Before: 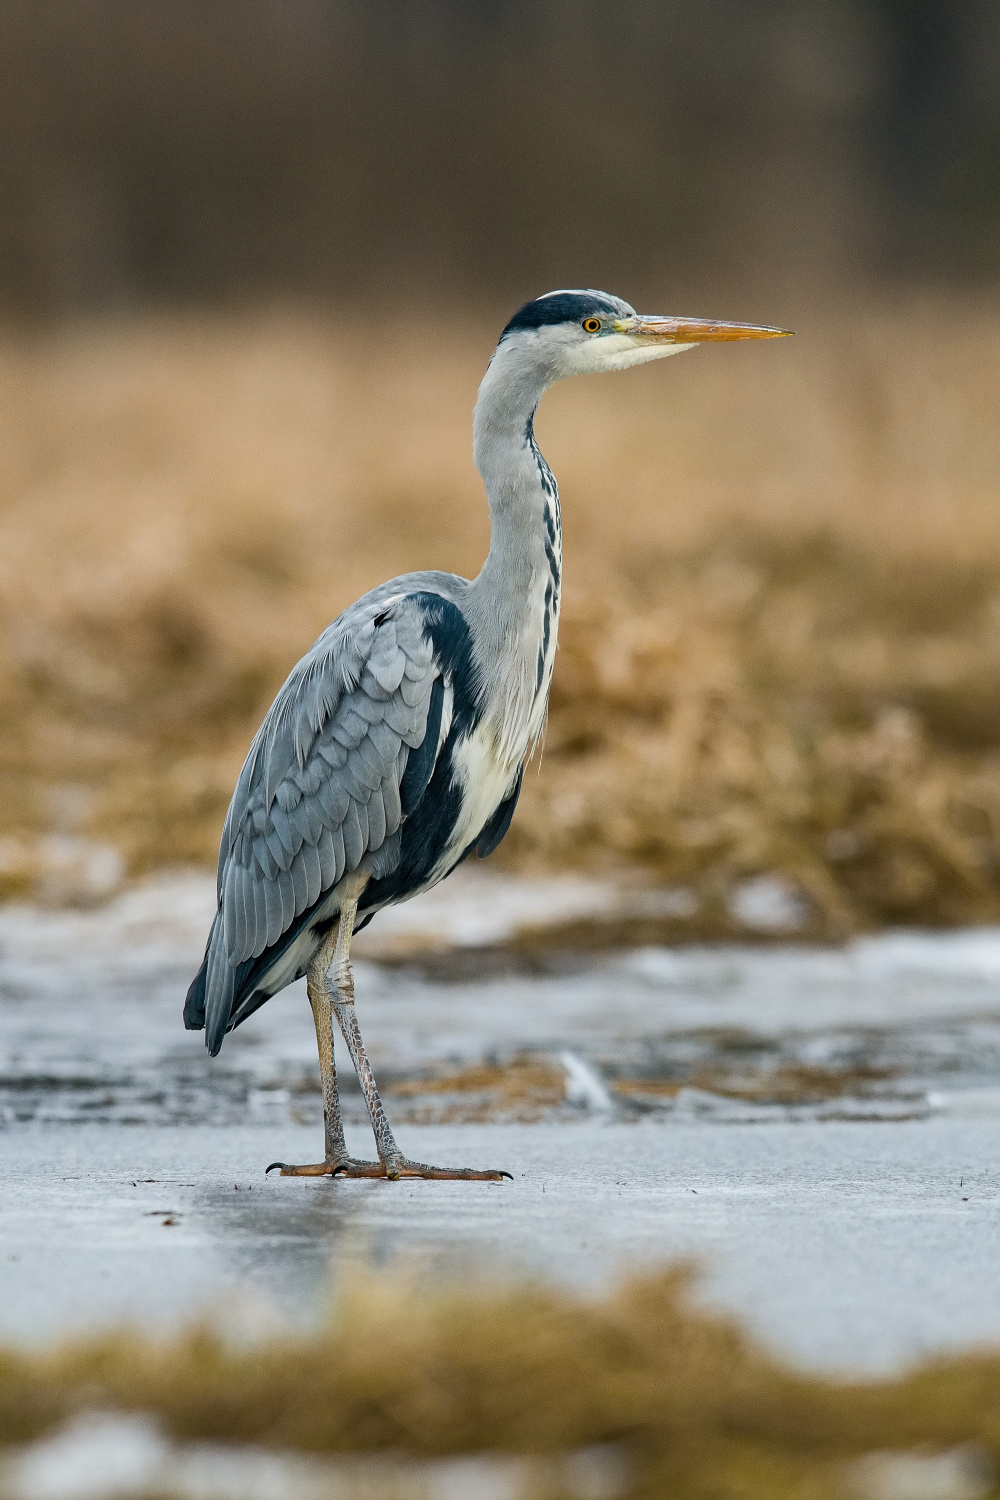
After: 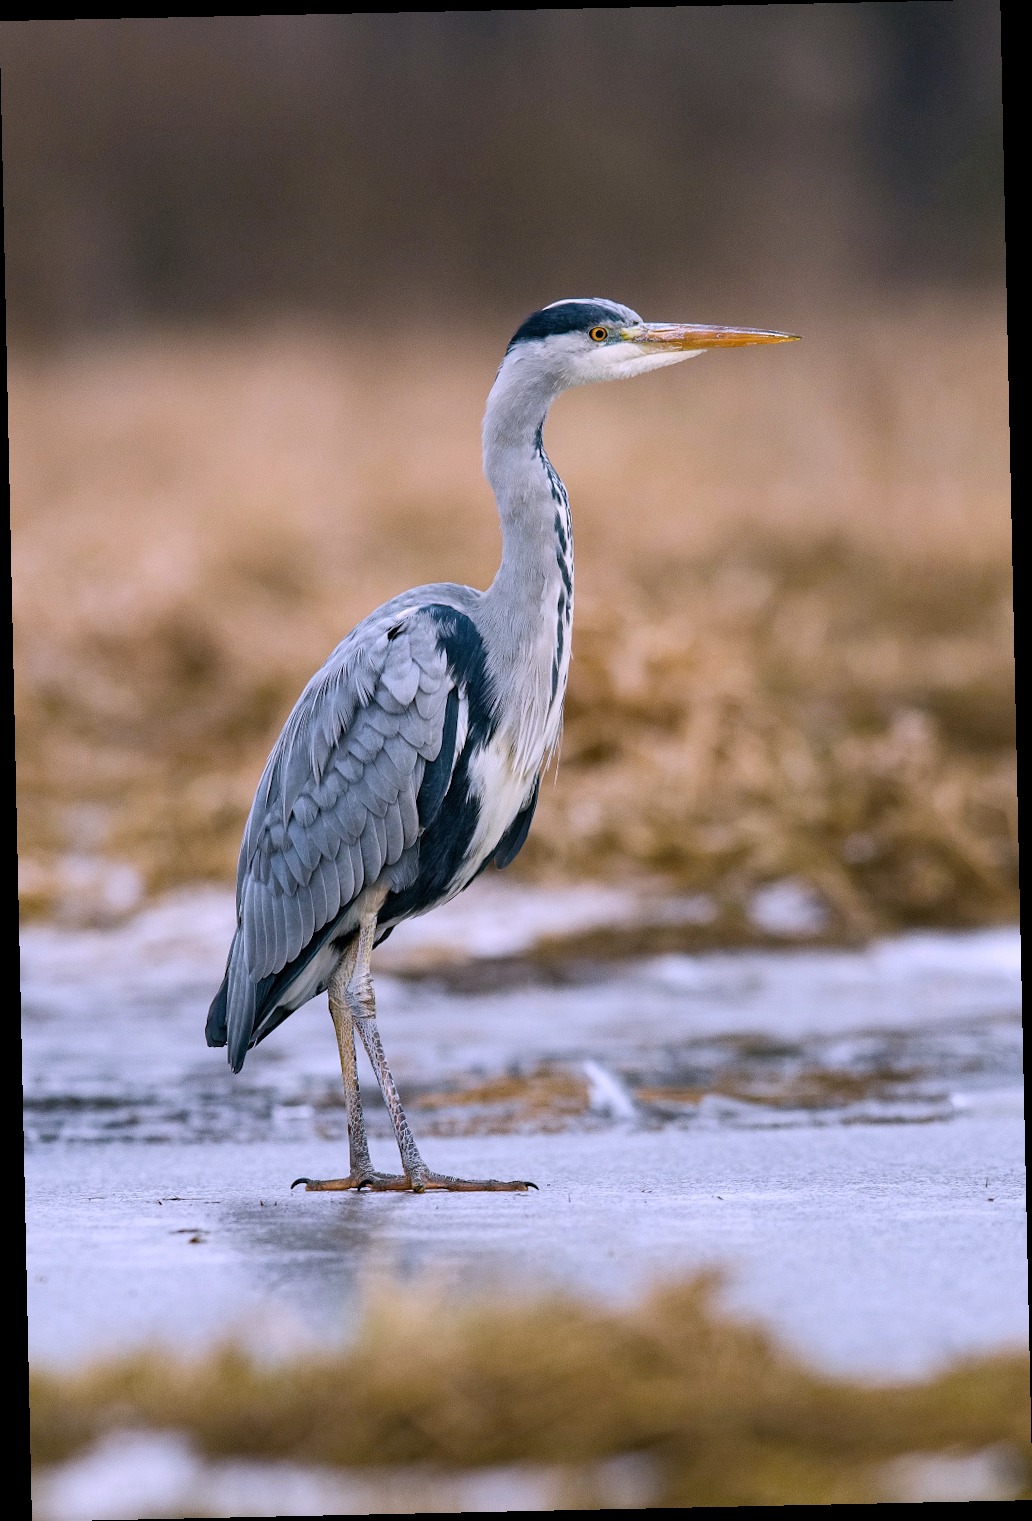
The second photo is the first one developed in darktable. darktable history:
rotate and perspective: rotation -1.24°, automatic cropping off
white balance: red 1.042, blue 1.17
